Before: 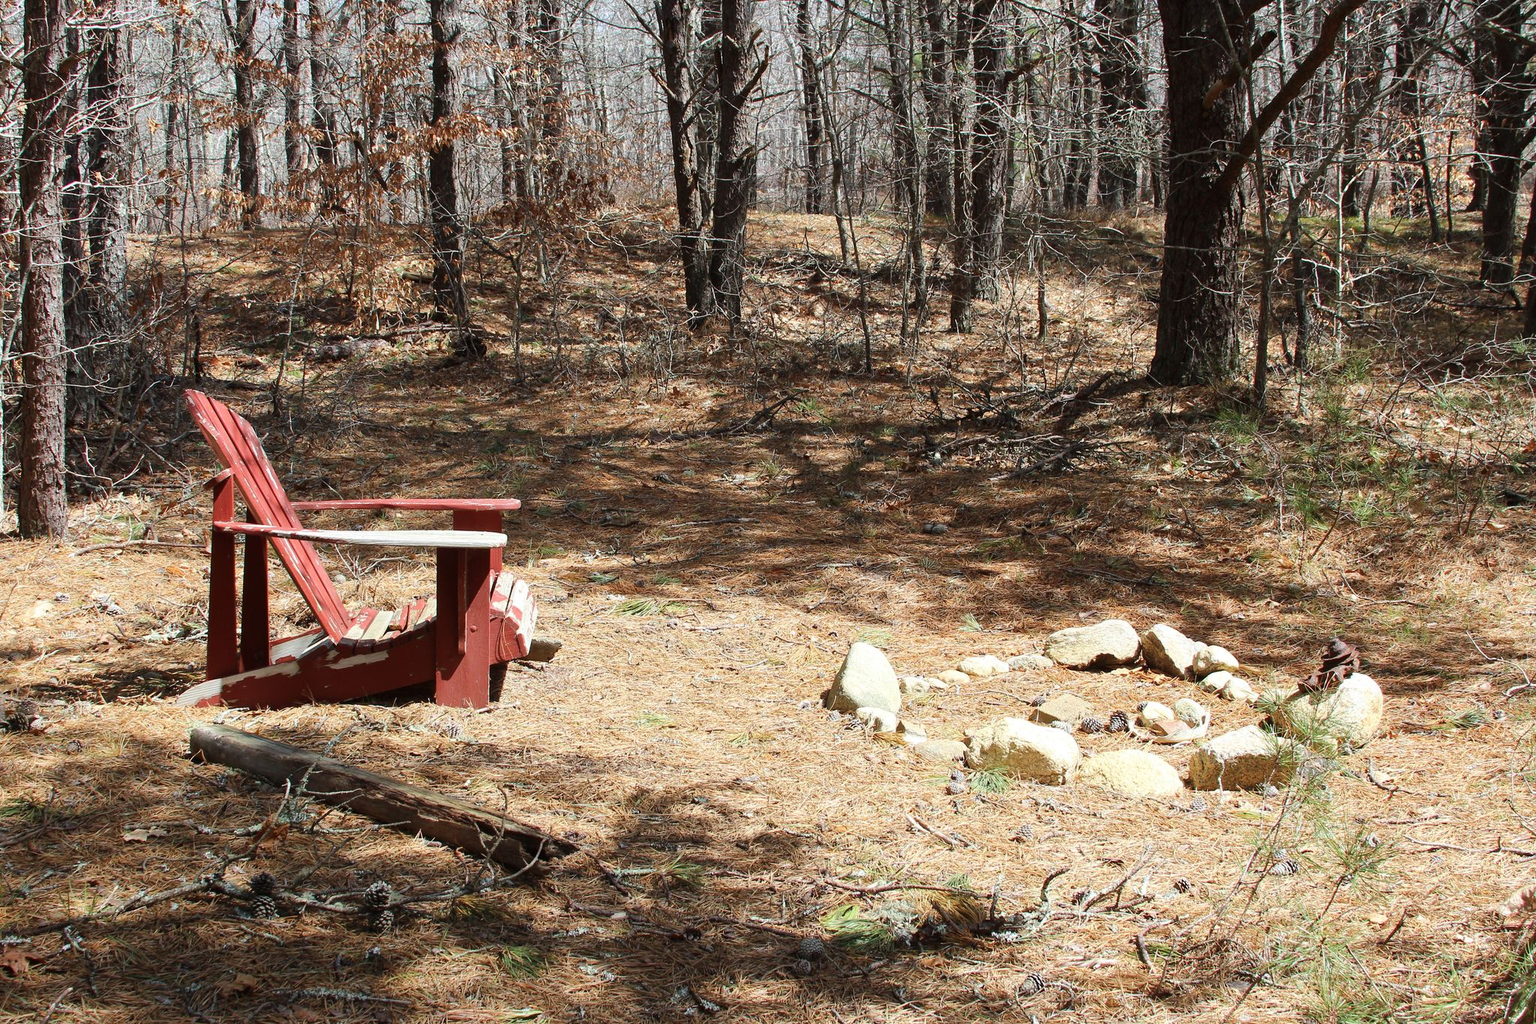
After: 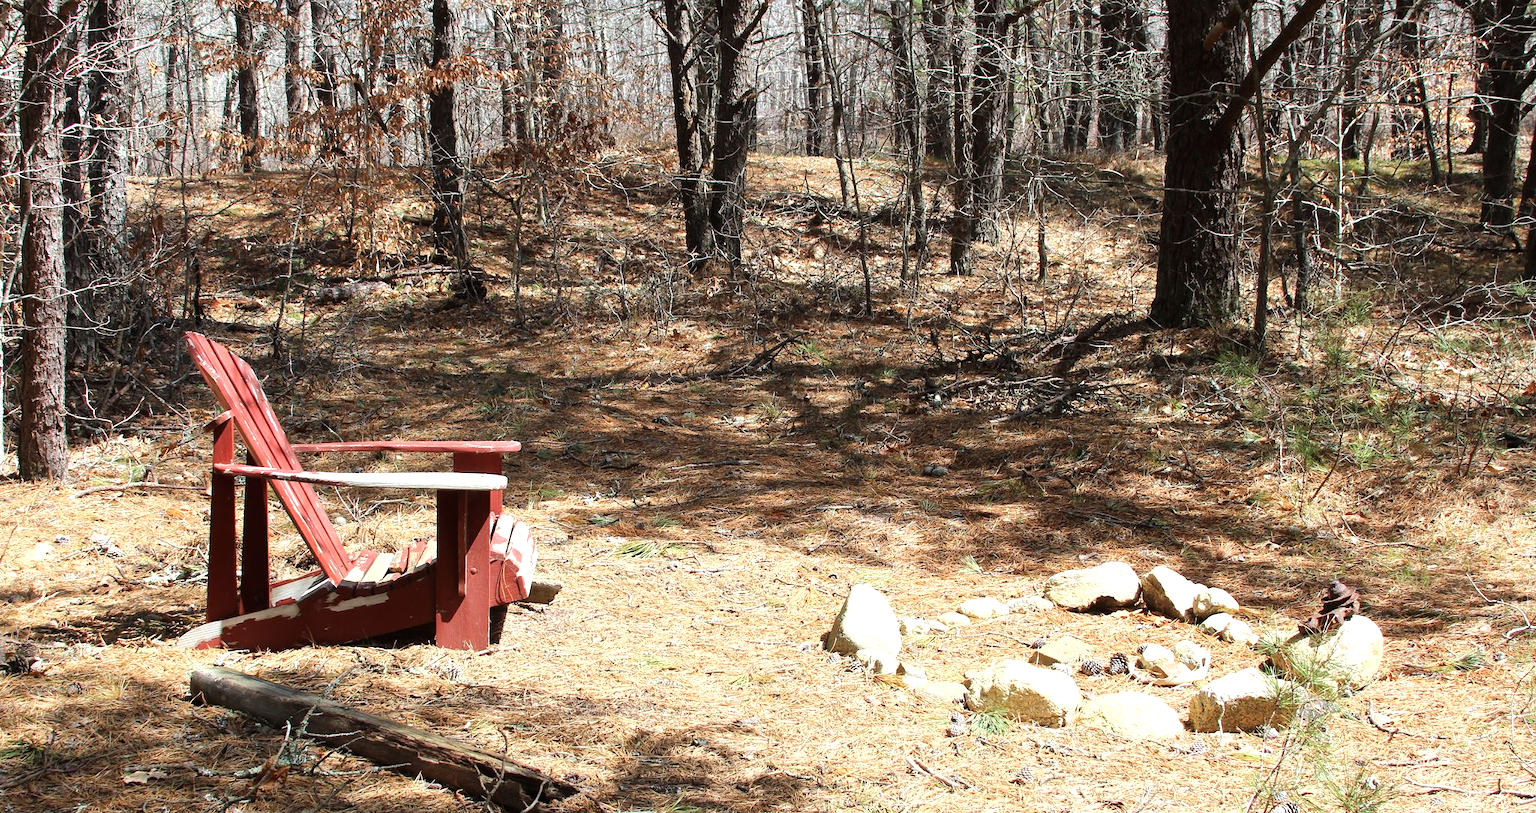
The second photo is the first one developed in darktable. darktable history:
crop and rotate: top 5.656%, bottom 14.887%
tone equalizer: -8 EV -0.441 EV, -7 EV -0.386 EV, -6 EV -0.342 EV, -5 EV -0.2 EV, -3 EV 0.19 EV, -2 EV 0.358 EV, -1 EV 0.413 EV, +0 EV 0.426 EV
